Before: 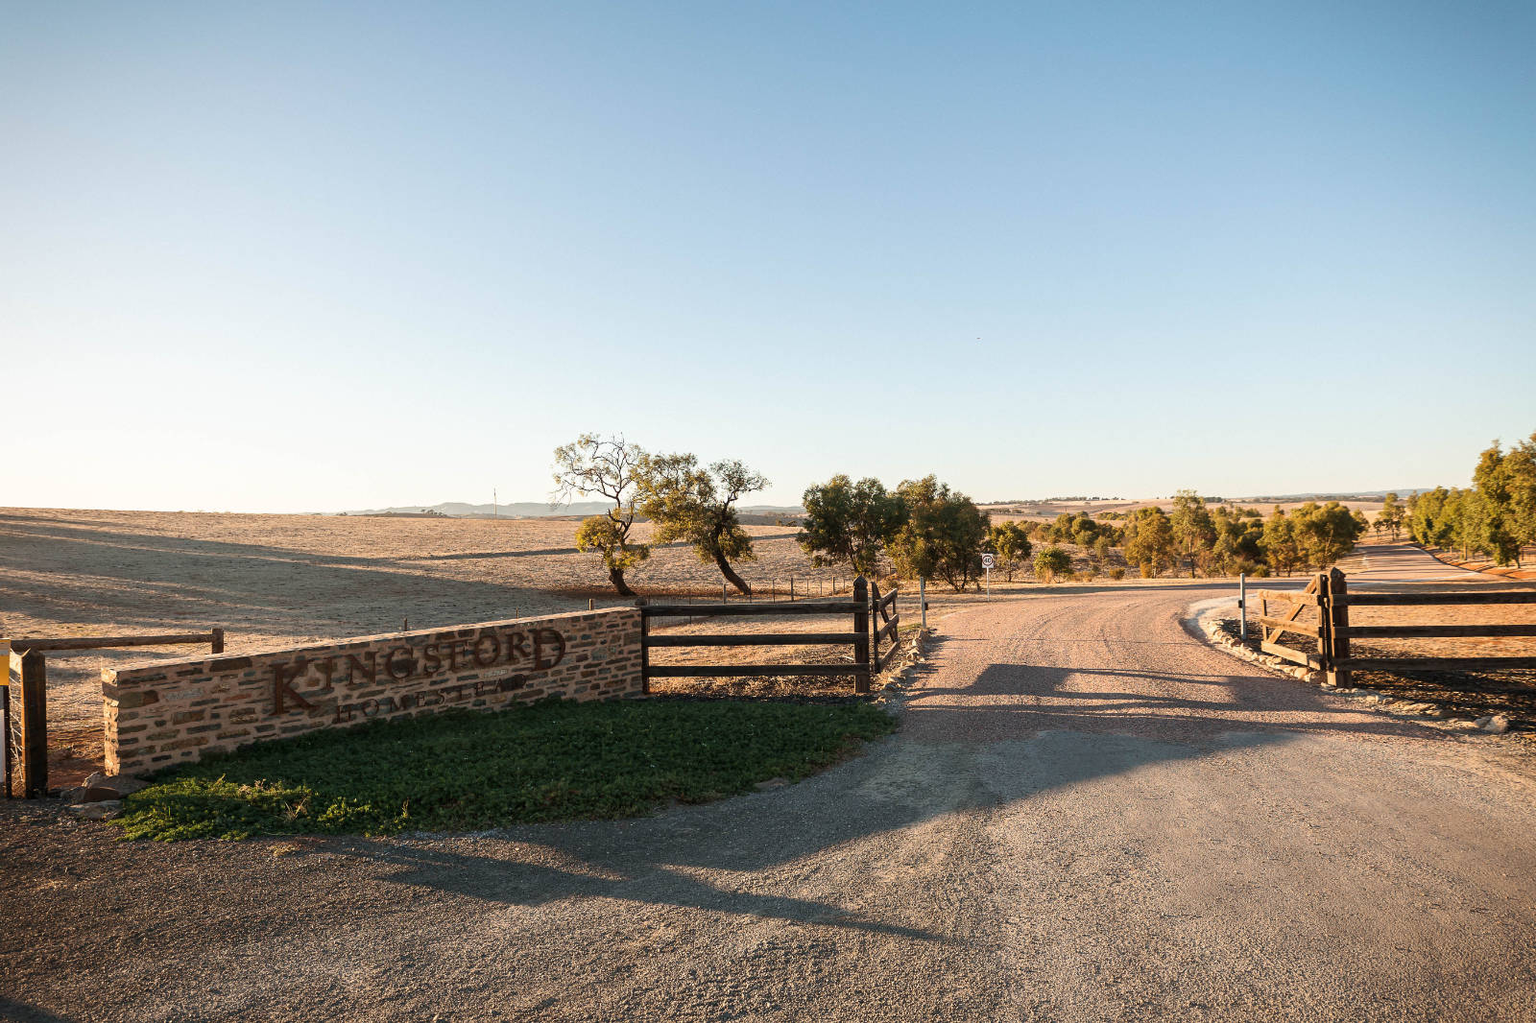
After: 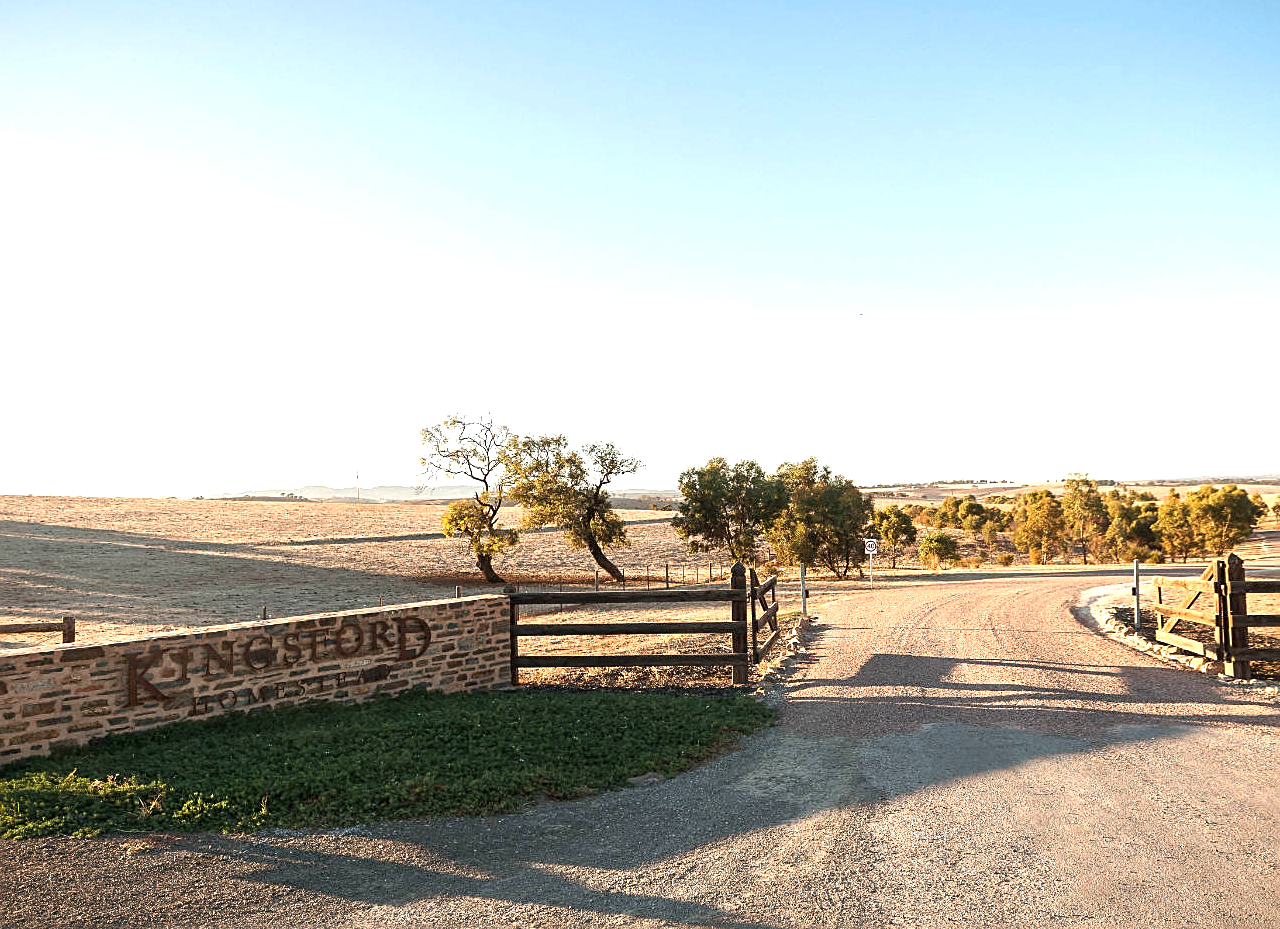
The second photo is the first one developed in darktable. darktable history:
crop: left 9.909%, top 3.615%, right 9.169%, bottom 9.153%
exposure: black level correction 0, exposure 0.7 EV, compensate exposure bias true, compensate highlight preservation false
sharpen: on, module defaults
